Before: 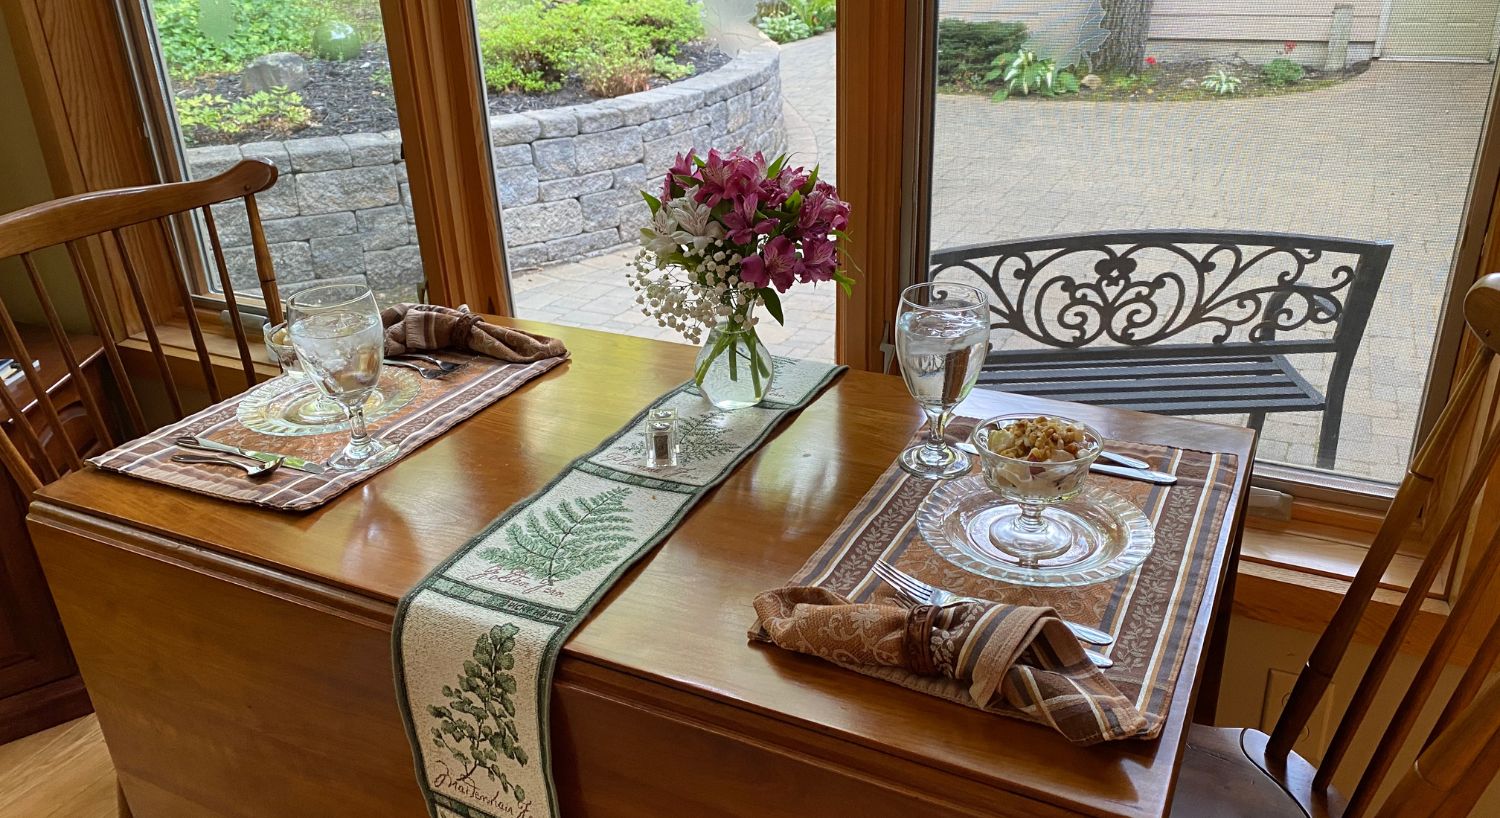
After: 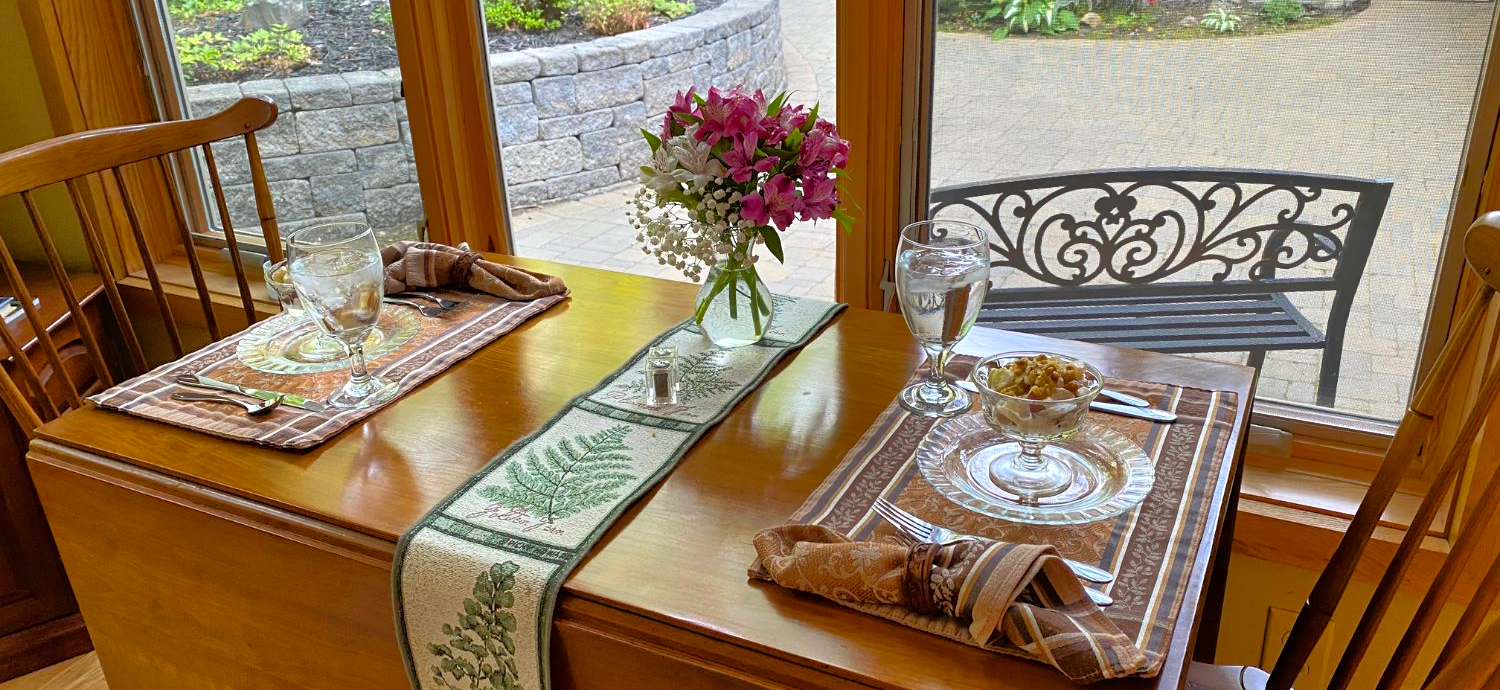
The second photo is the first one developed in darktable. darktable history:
shadows and highlights: shadows 13.48, white point adjustment 1.16, highlights -0.833, soften with gaussian
crop: top 7.617%, bottom 7.992%
color balance rgb: perceptual saturation grading › global saturation 25.607%
tone equalizer: -8 EV -0.531 EV, -7 EV -0.299 EV, -6 EV -0.12 EV, -5 EV 0.433 EV, -4 EV 0.956 EV, -3 EV 0.781 EV, -2 EV -0.014 EV, -1 EV 0.127 EV, +0 EV -0.034 EV
